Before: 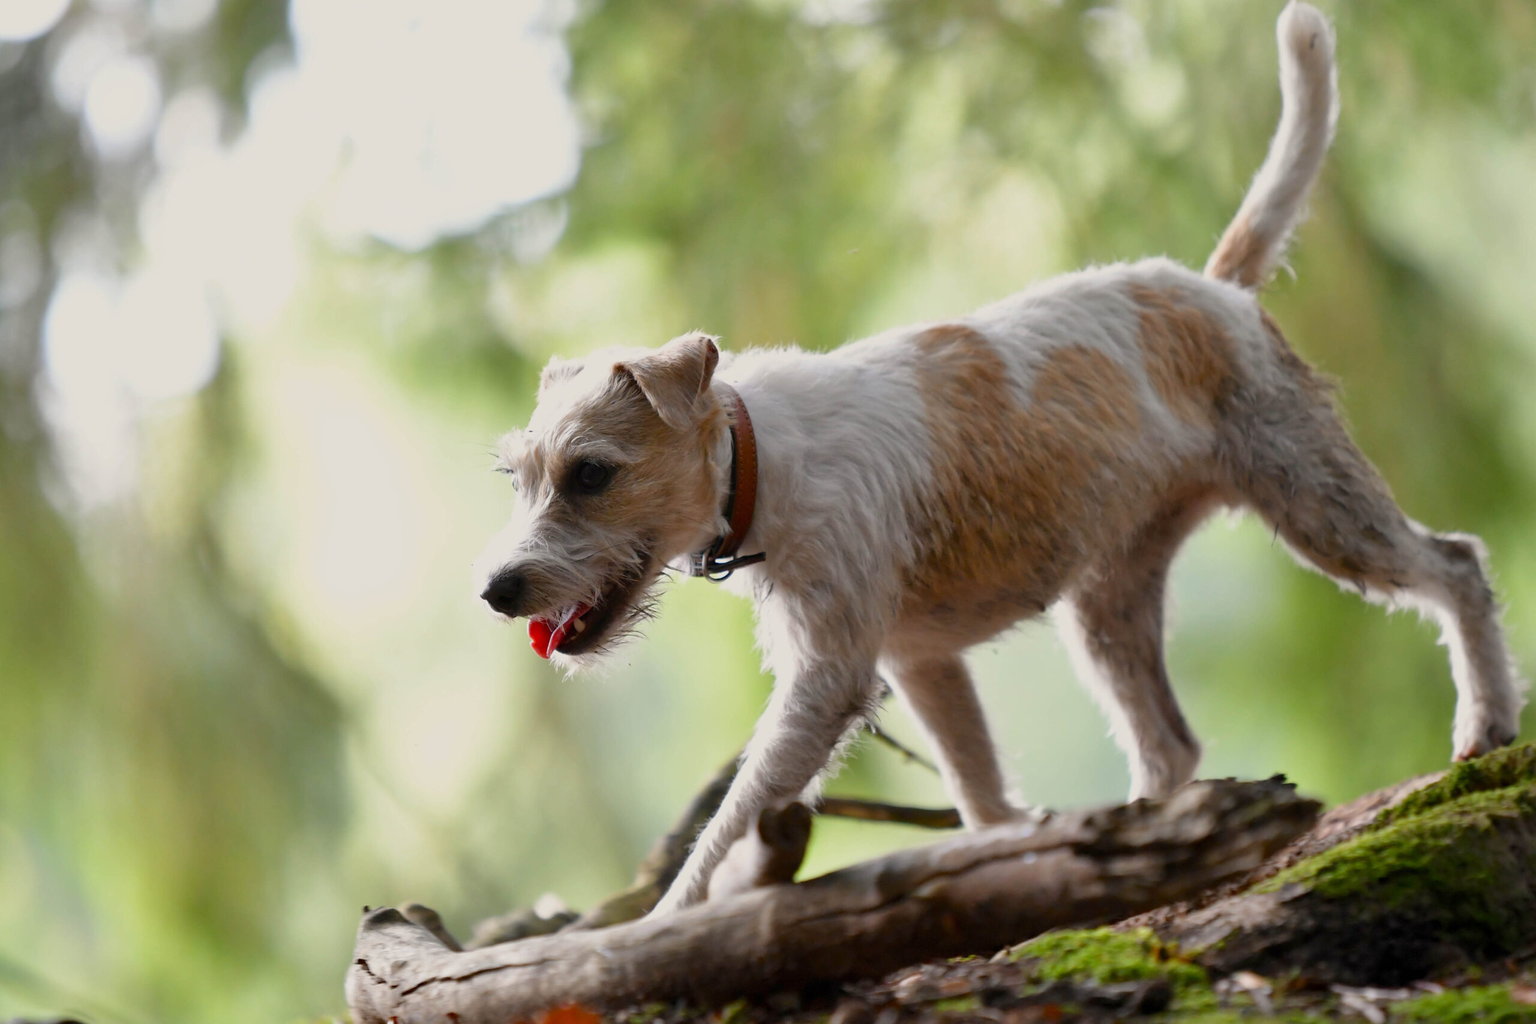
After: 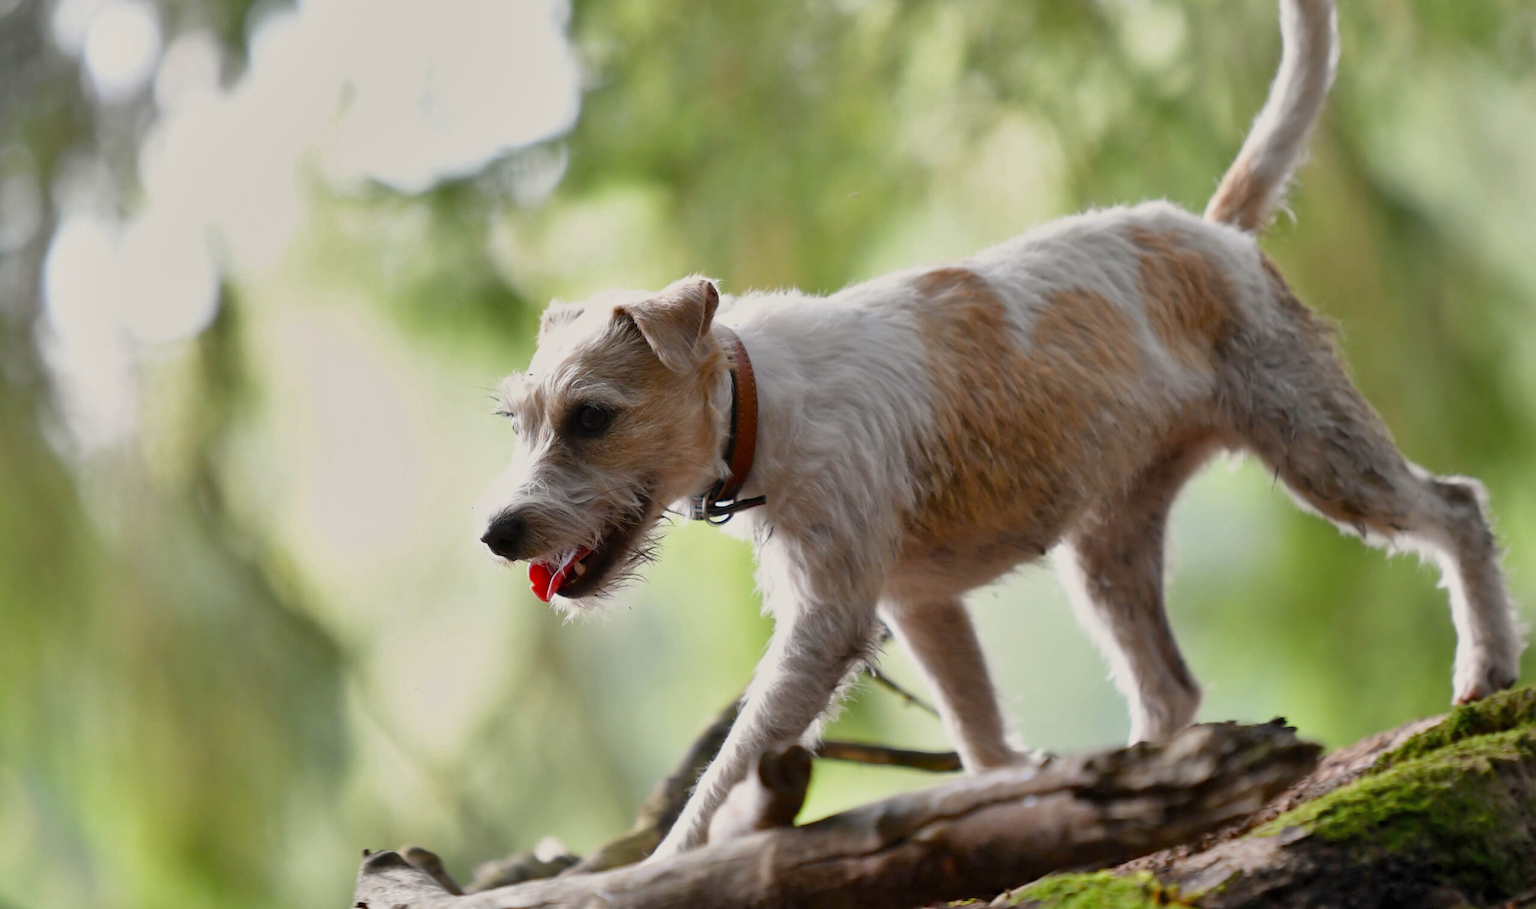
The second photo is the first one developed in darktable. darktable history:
crop and rotate: top 5.609%, bottom 5.609%
shadows and highlights: soften with gaussian
